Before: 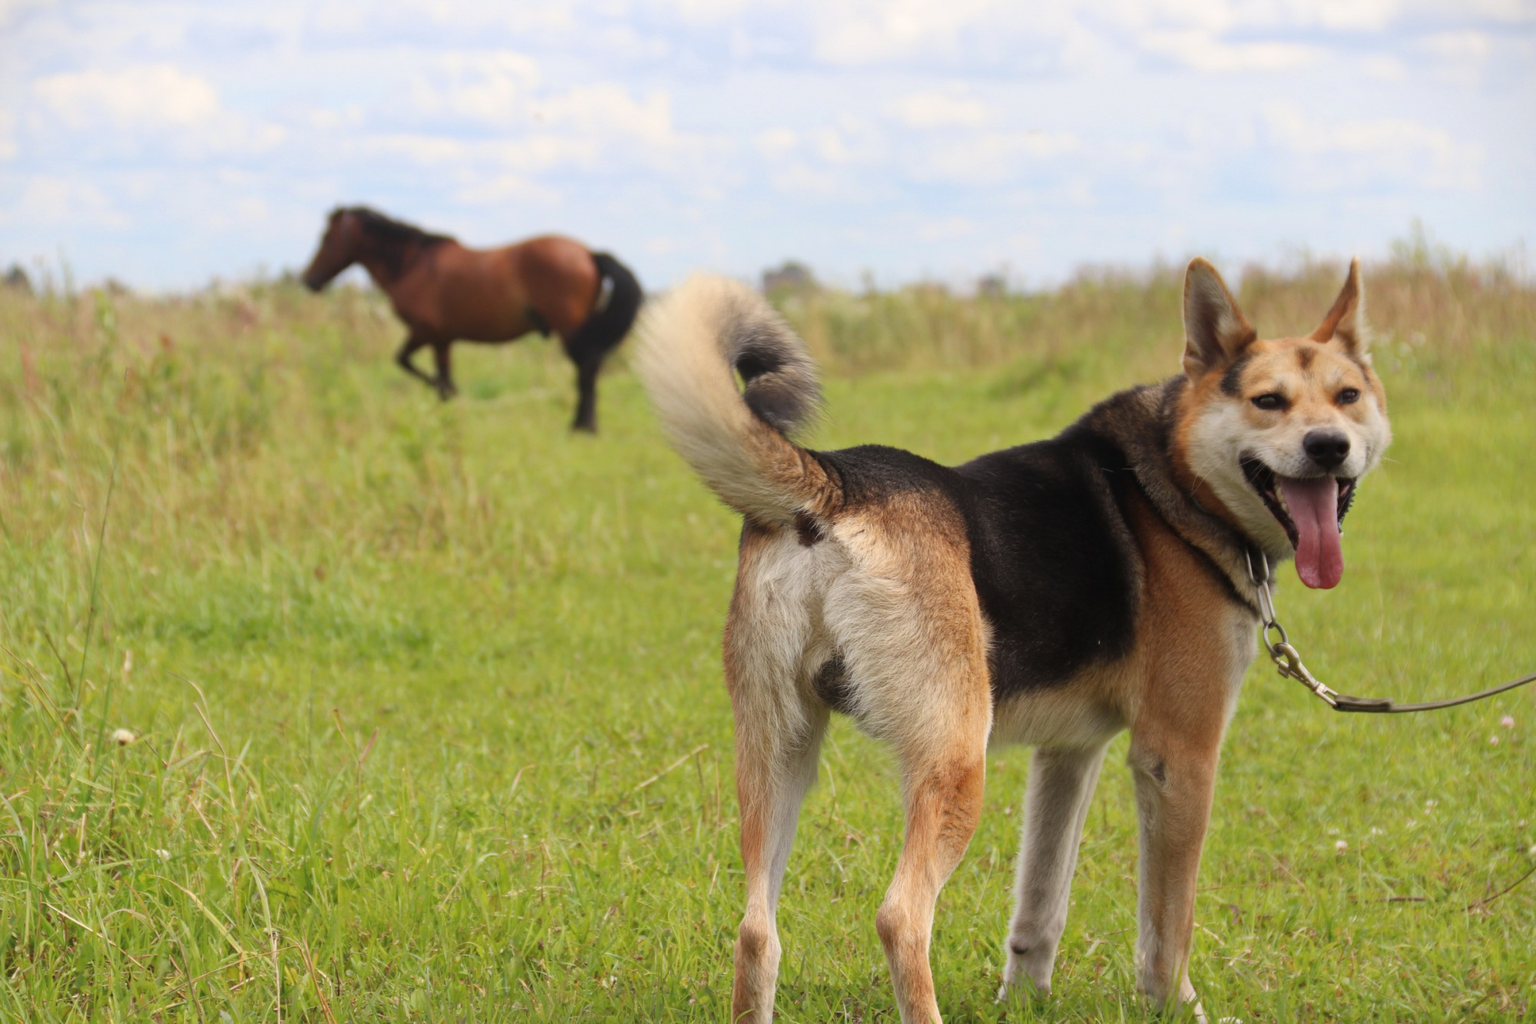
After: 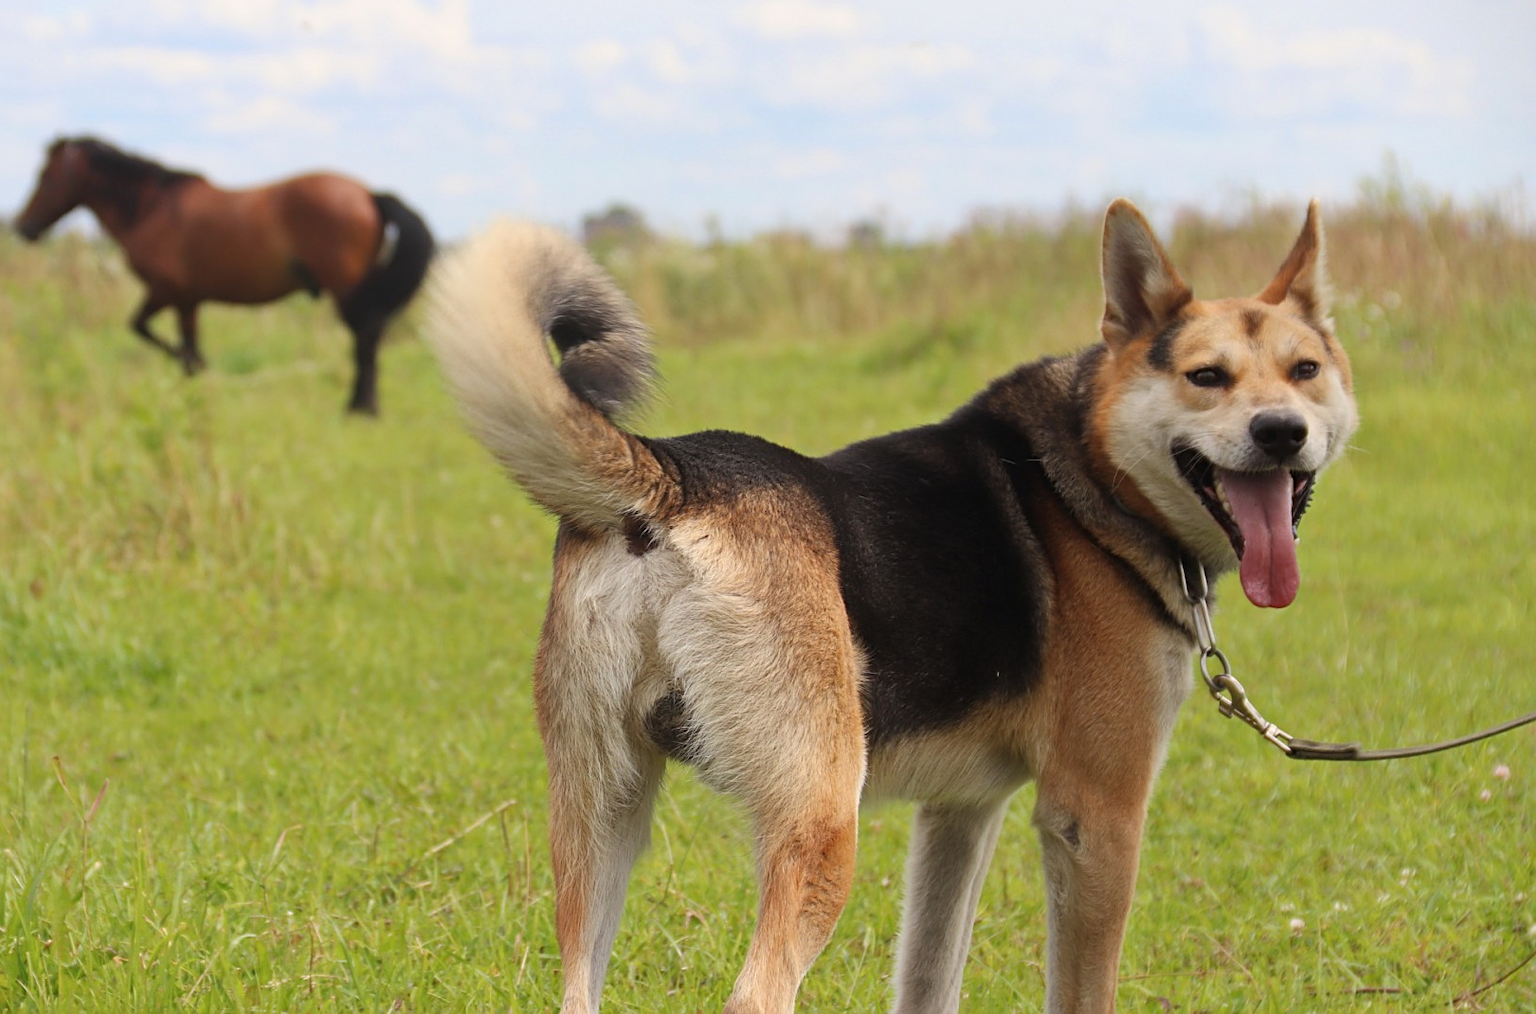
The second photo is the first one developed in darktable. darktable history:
crop: left 18.922%, top 9.451%, bottom 9.614%
sharpen: on, module defaults
